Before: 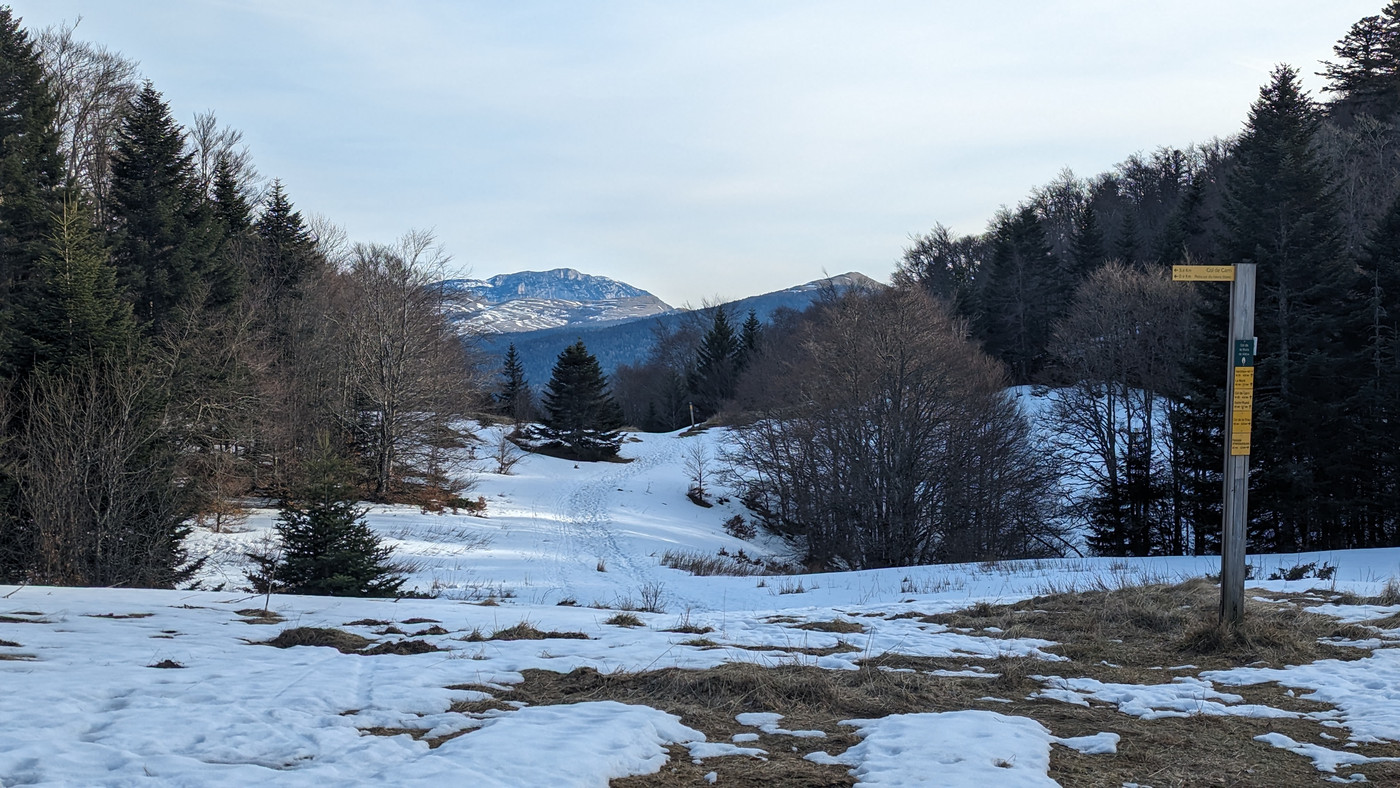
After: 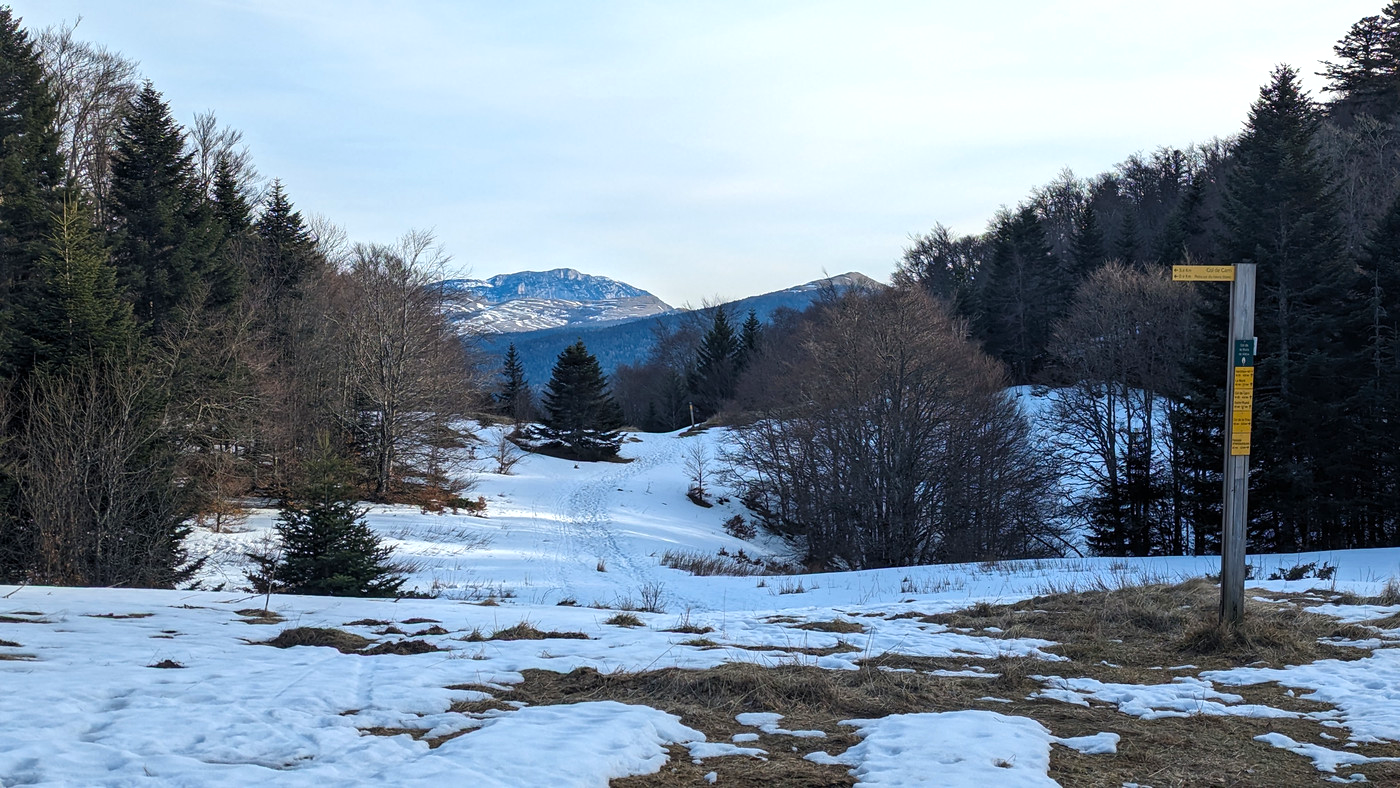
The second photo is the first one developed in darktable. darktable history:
color balance rgb: highlights gain › luminance 14.936%, perceptual saturation grading › global saturation 8.296%, perceptual saturation grading › shadows 2.913%, global vibrance 20%
